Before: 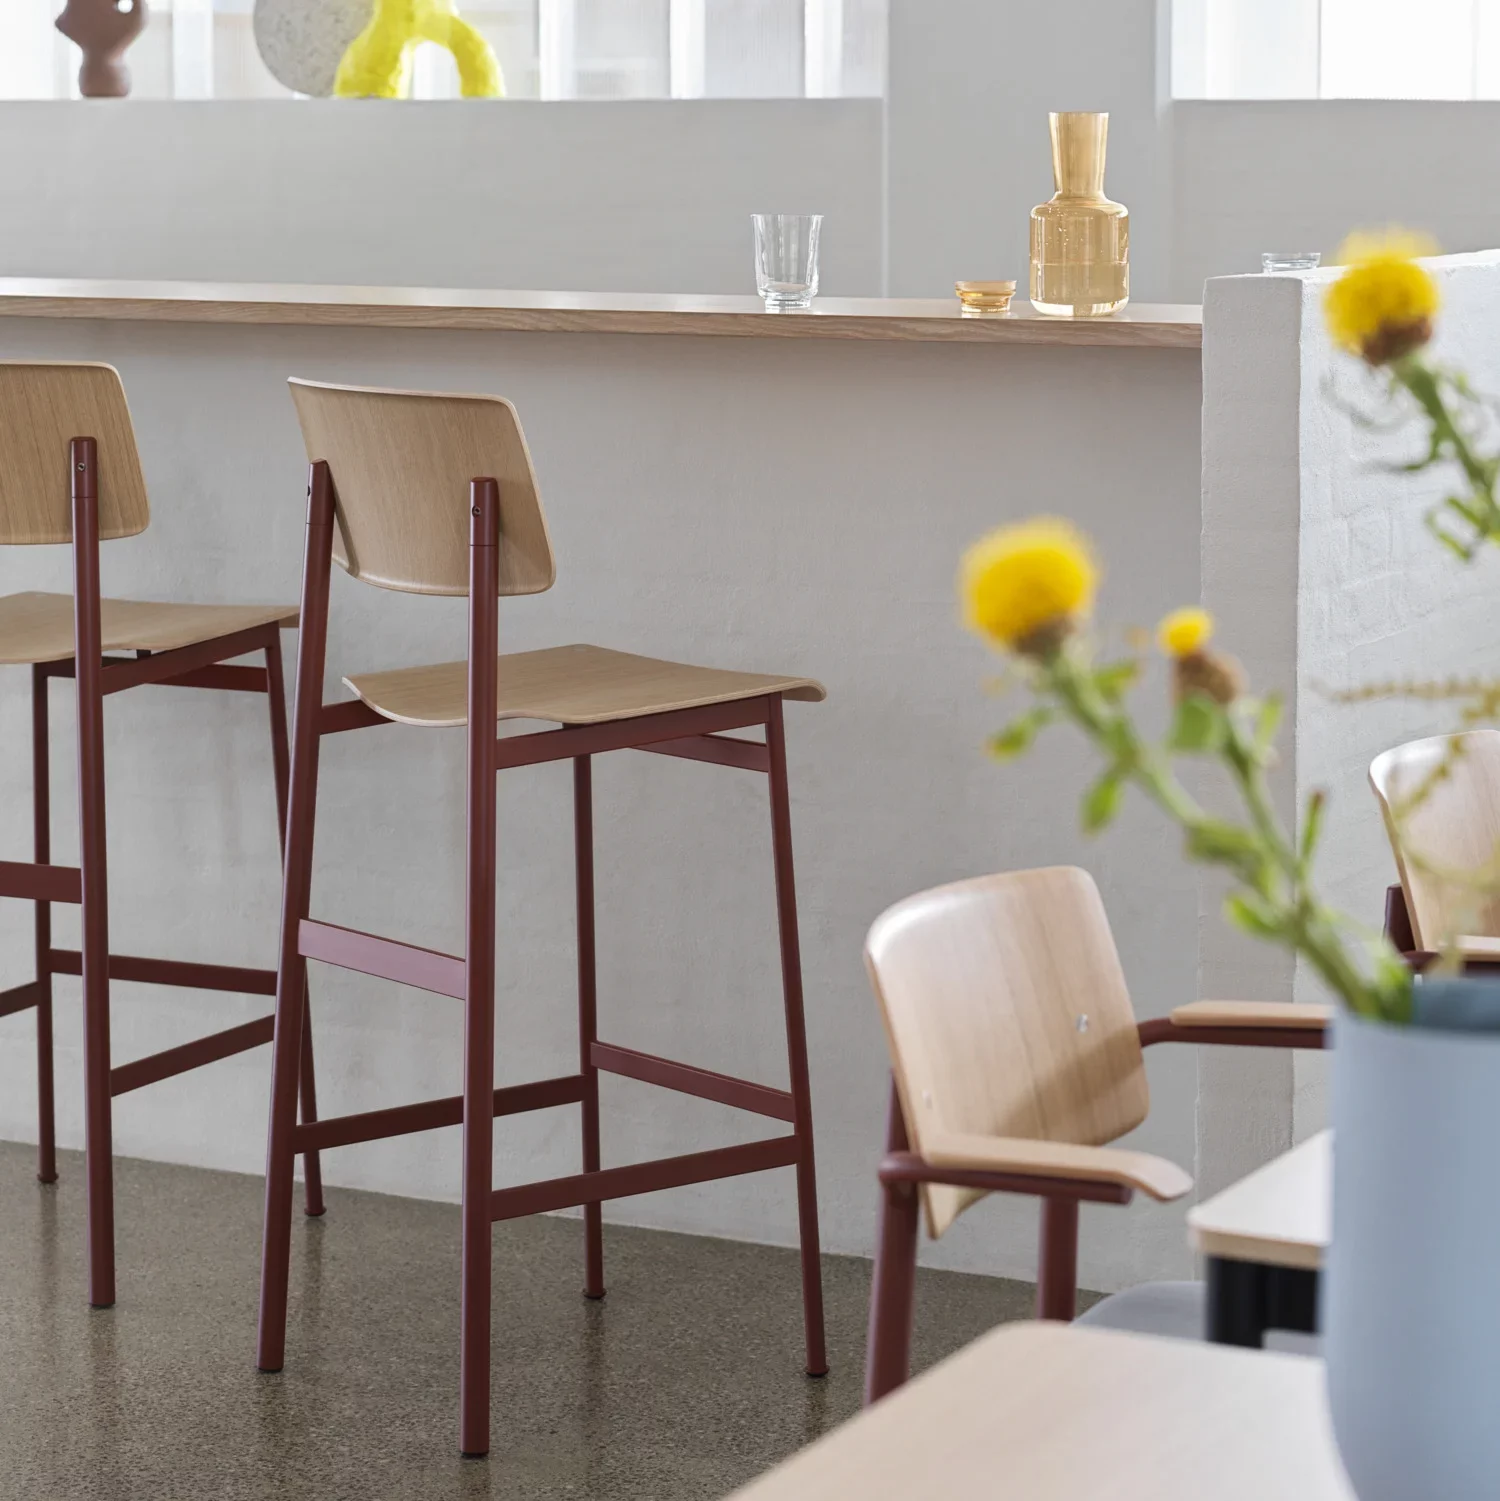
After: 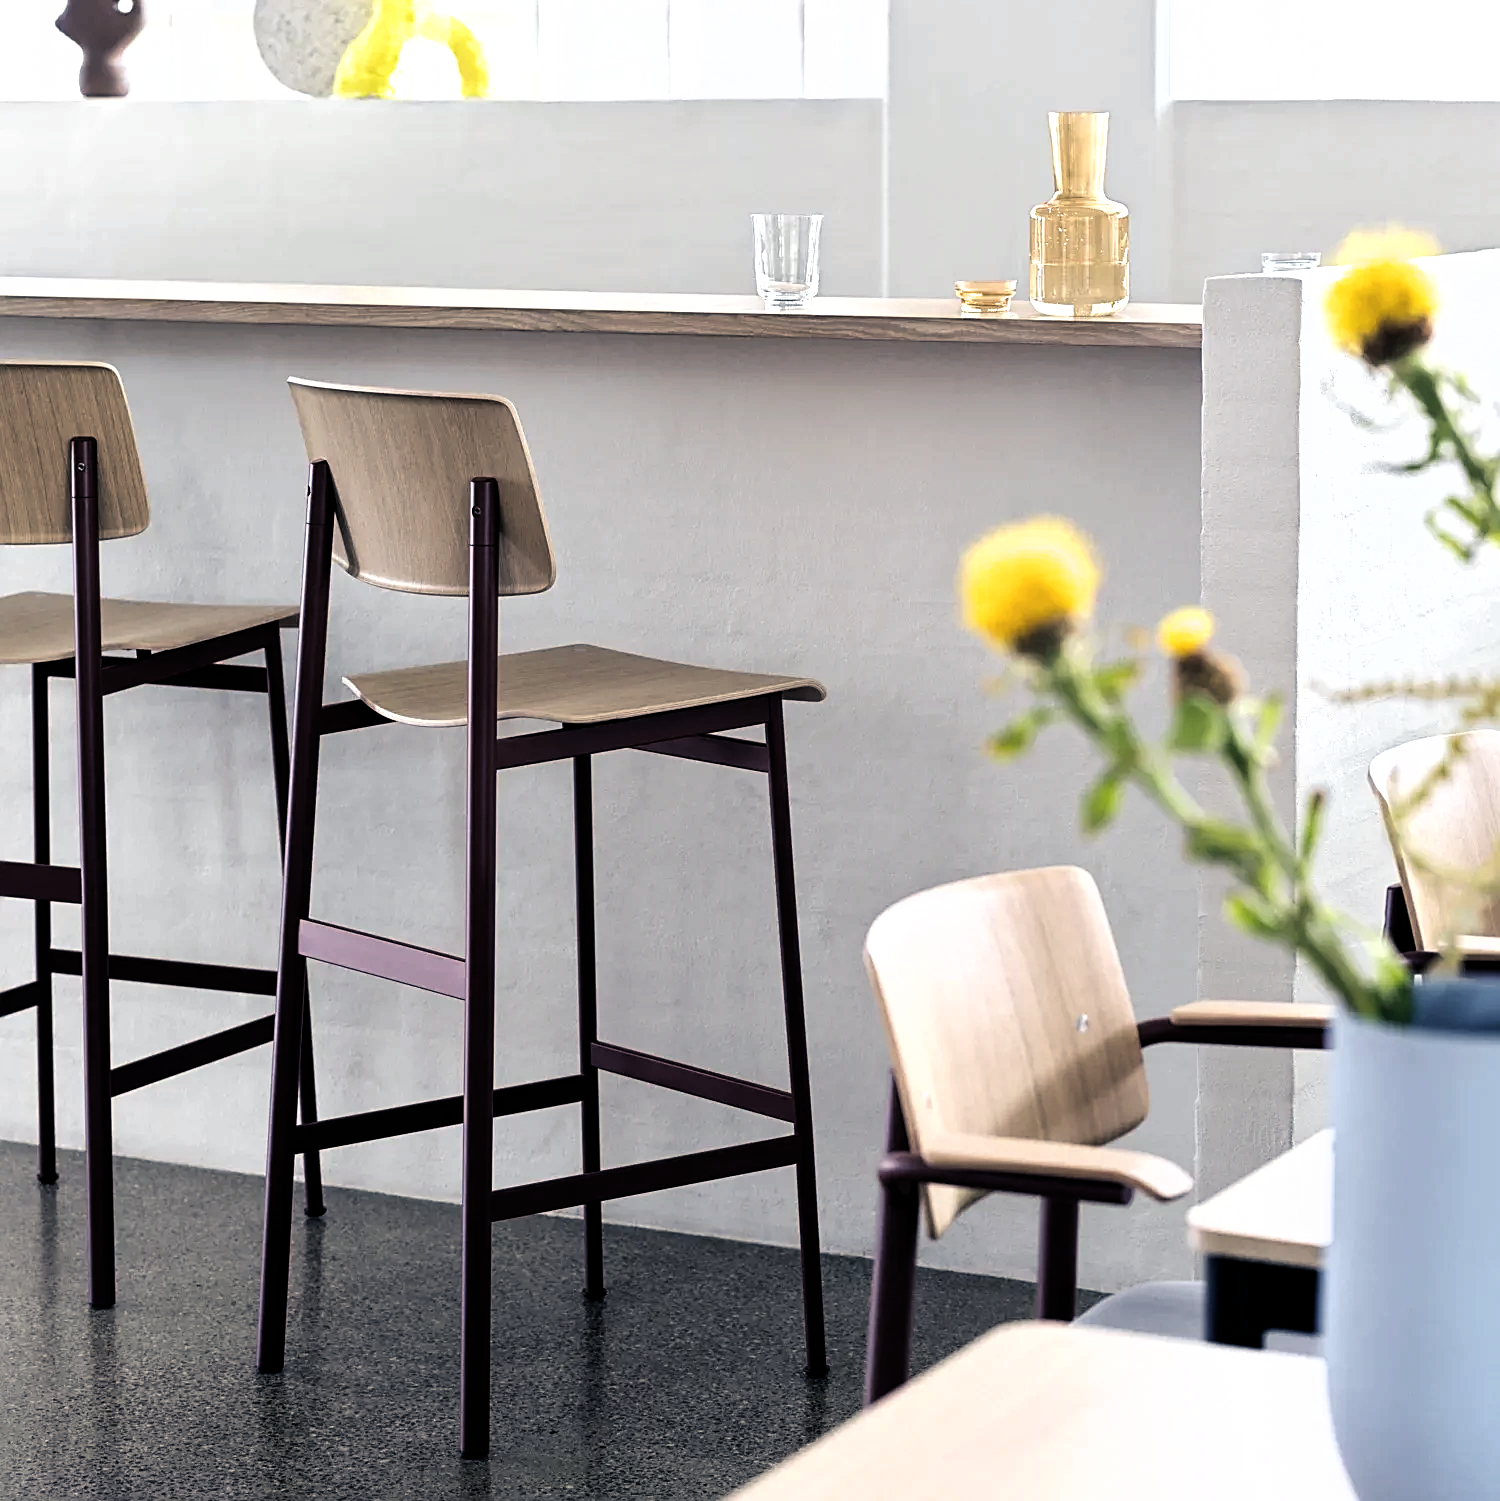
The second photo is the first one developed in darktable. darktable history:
color balance rgb: shadows lift › luminance -41.038%, shadows lift › chroma 14.034%, shadows lift › hue 259.87°, perceptual saturation grading › global saturation 0.381%
sharpen: on, module defaults
filmic rgb: black relative exposure -8.26 EV, white relative exposure 2.22 EV, hardness 7.09, latitude 84.9%, contrast 1.68, highlights saturation mix -3.21%, shadows ↔ highlights balance -2.21%, add noise in highlights 0.002, color science v3 (2019), use custom middle-gray values true, contrast in highlights soft
